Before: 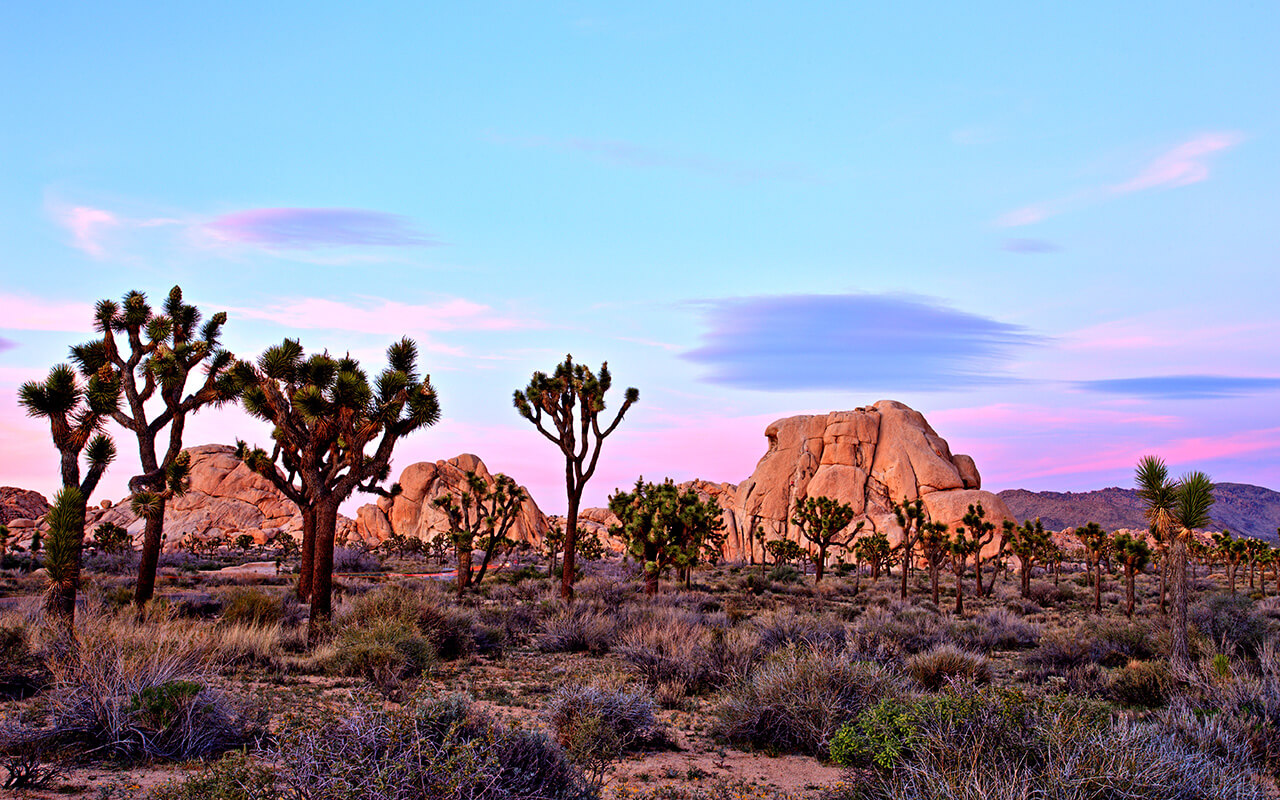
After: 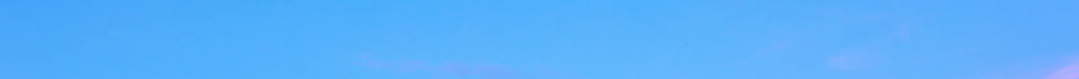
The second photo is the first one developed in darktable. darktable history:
contrast brightness saturation: contrast 0.22, brightness -0.19, saturation 0.24
crop and rotate: left 9.644%, top 9.491%, right 6.021%, bottom 80.509%
color calibration: illuminant custom, x 0.373, y 0.388, temperature 4269.97 K
filmic rgb: black relative exposure -7.65 EV, white relative exposure 4.56 EV, hardness 3.61, color science v6 (2022)
